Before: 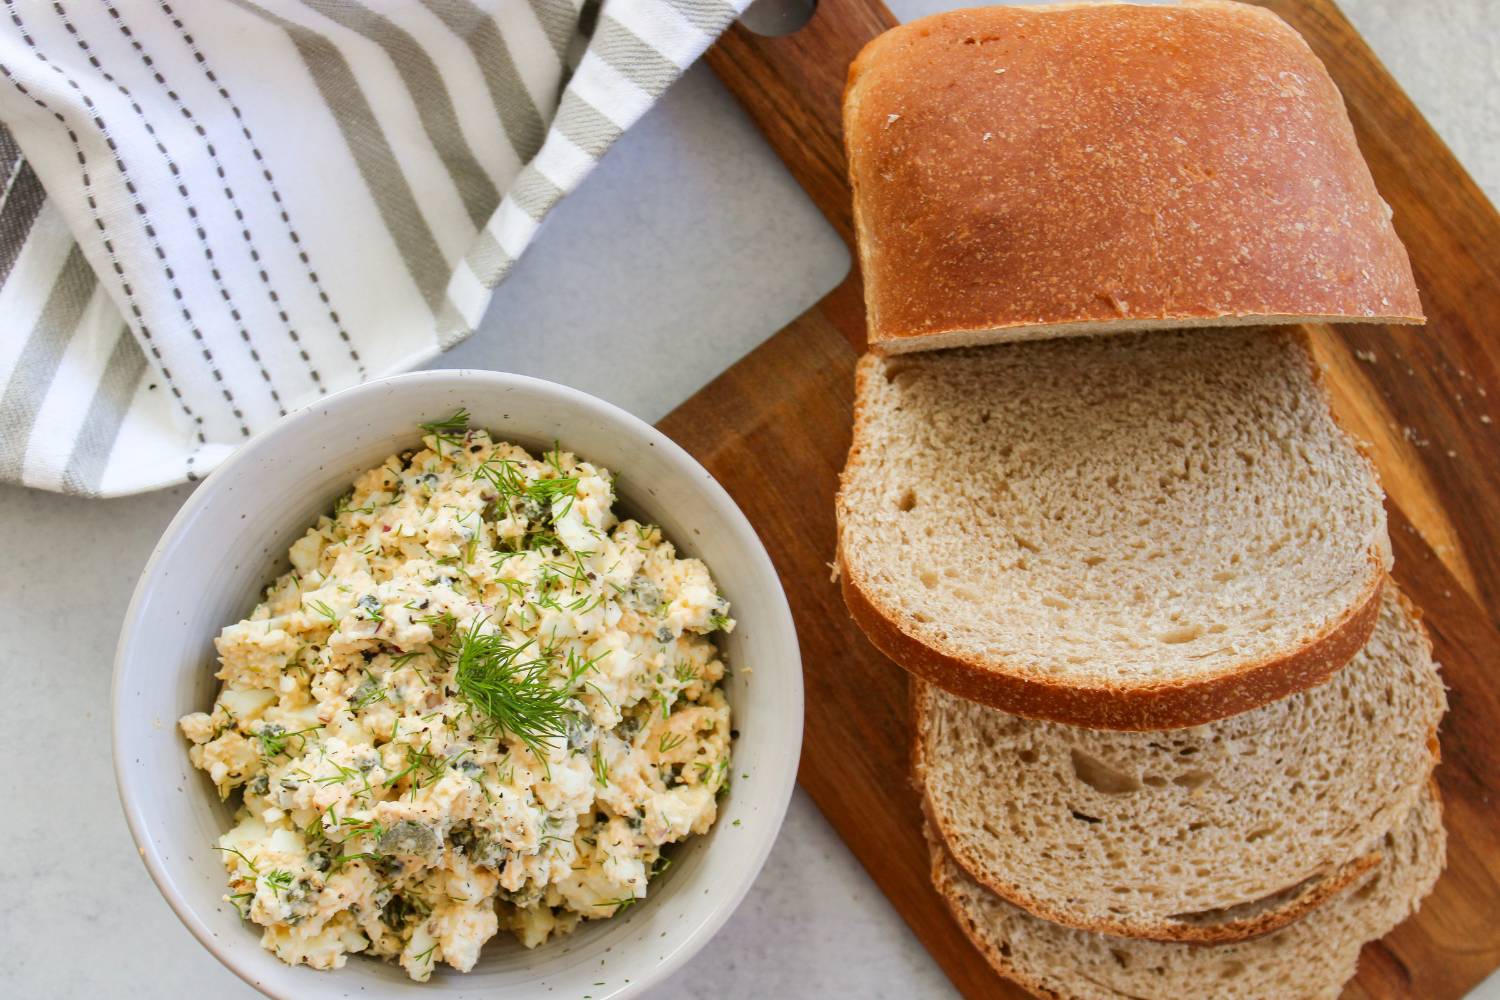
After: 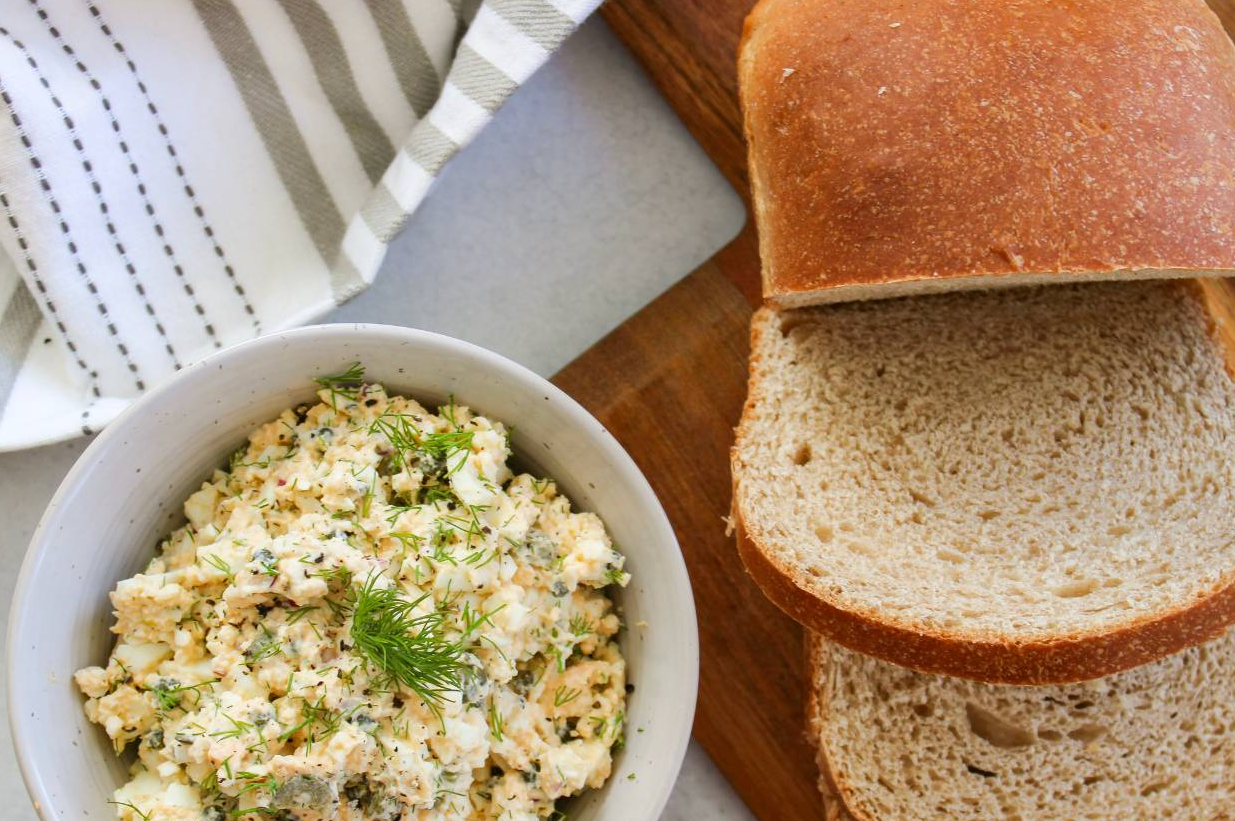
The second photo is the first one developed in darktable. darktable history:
crop and rotate: left 7.048%, top 4.63%, right 10.577%, bottom 13.258%
